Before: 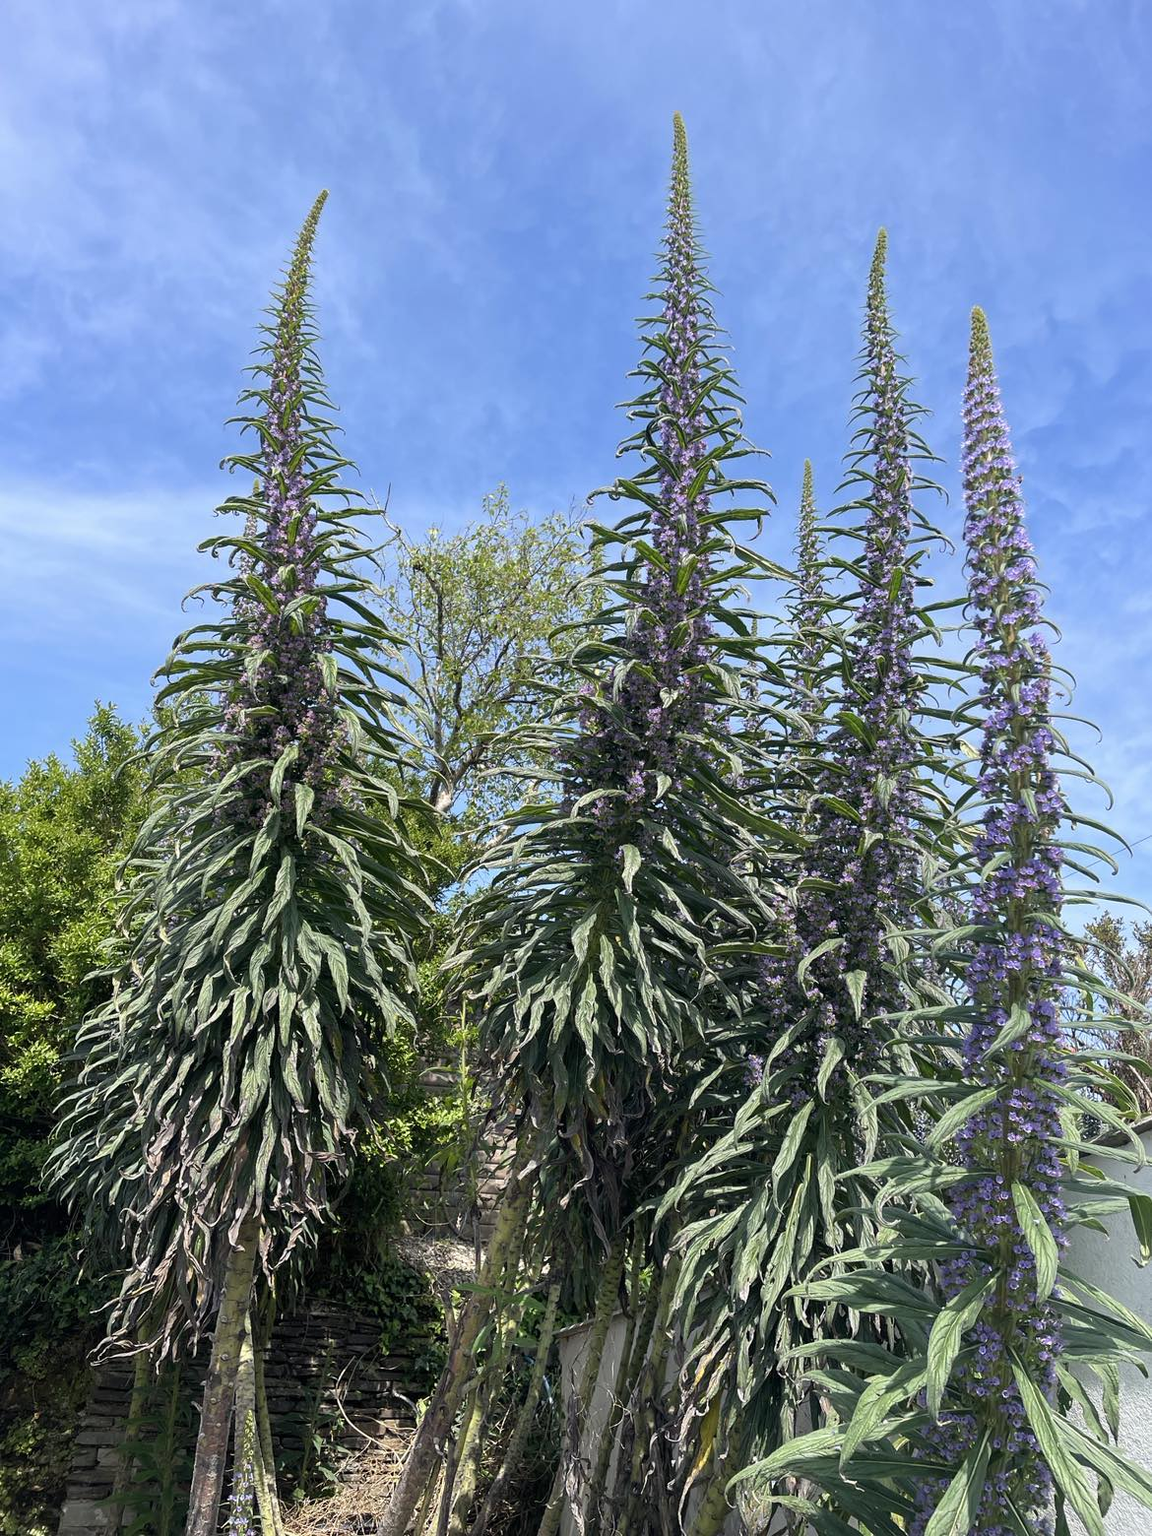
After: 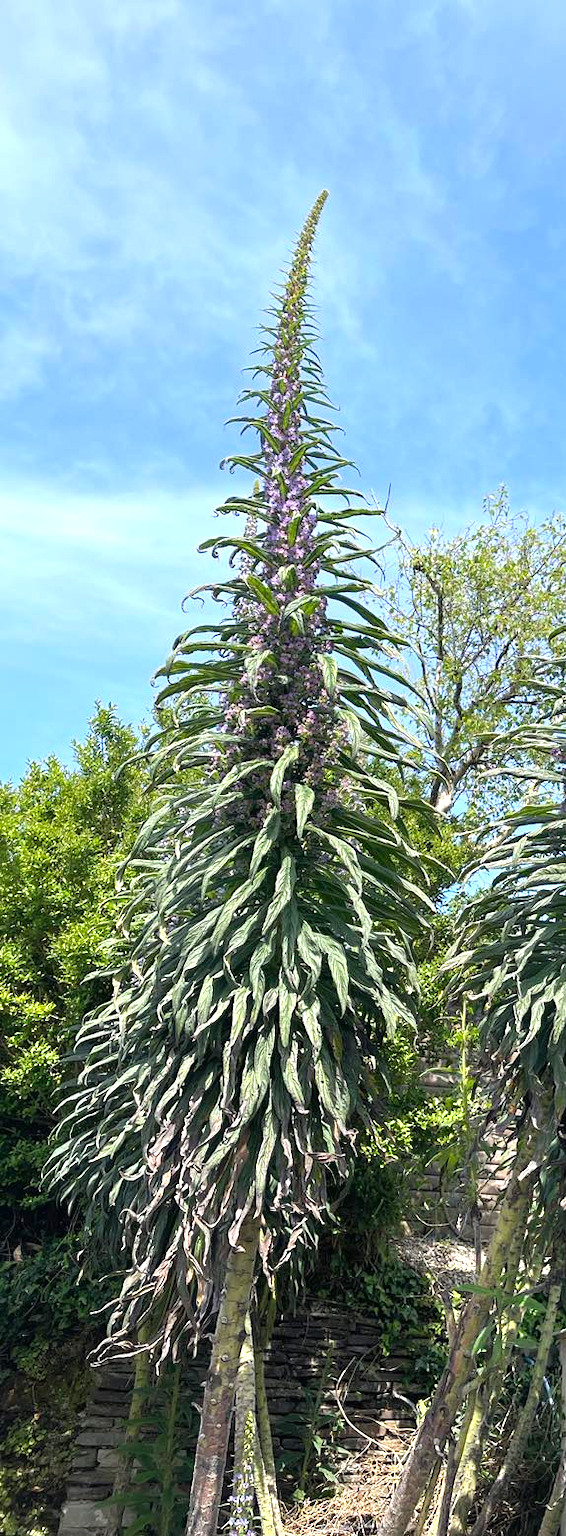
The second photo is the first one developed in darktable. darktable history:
exposure: black level correction 0, exposure 0.68 EV, compensate exposure bias true, compensate highlight preservation false
crop and rotate: left 0%, top 0%, right 50.845%
